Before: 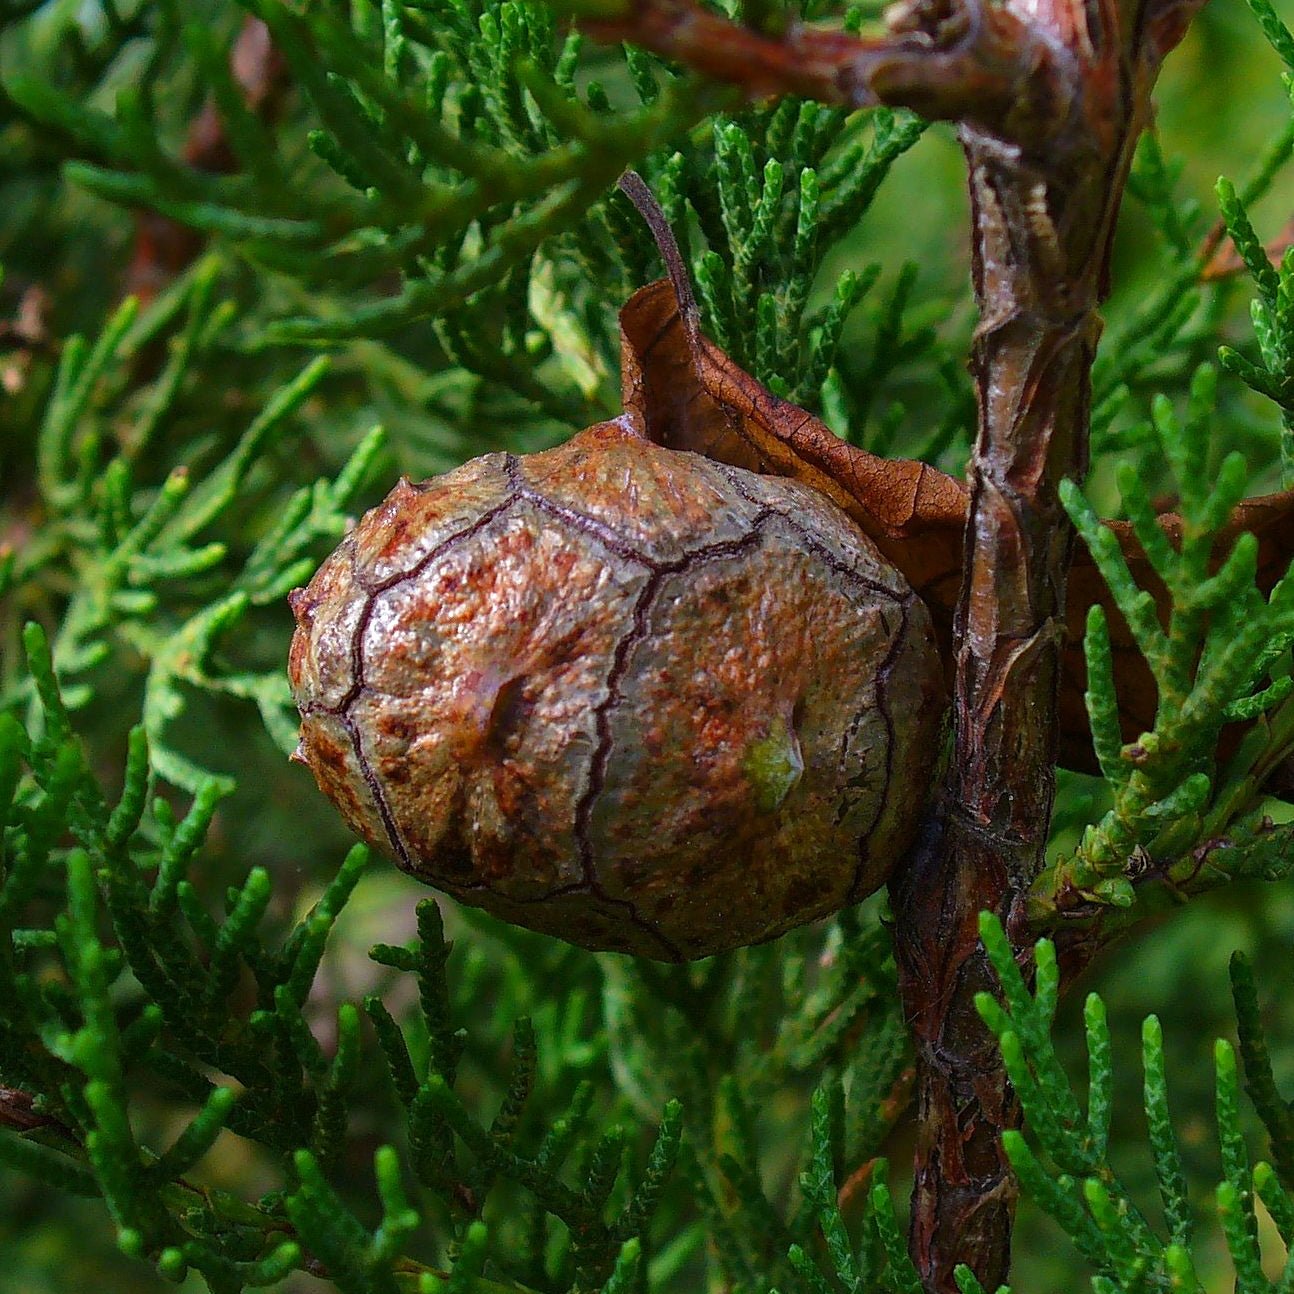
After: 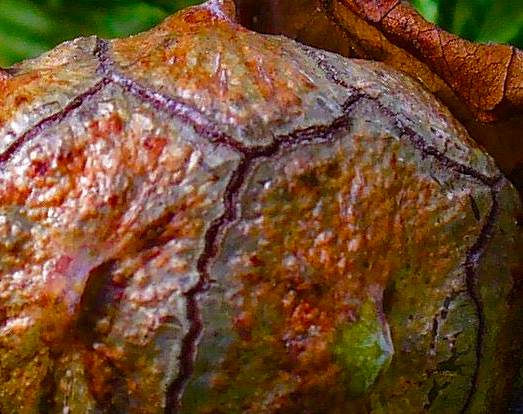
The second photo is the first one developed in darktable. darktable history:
crop: left 31.751%, top 32.172%, right 27.8%, bottom 35.83%
color balance rgb: perceptual saturation grading › global saturation 35%, perceptual saturation grading › highlights -30%, perceptual saturation grading › shadows 35%, perceptual brilliance grading › global brilliance 3%, perceptual brilliance grading › highlights -3%, perceptual brilliance grading › shadows 3%
